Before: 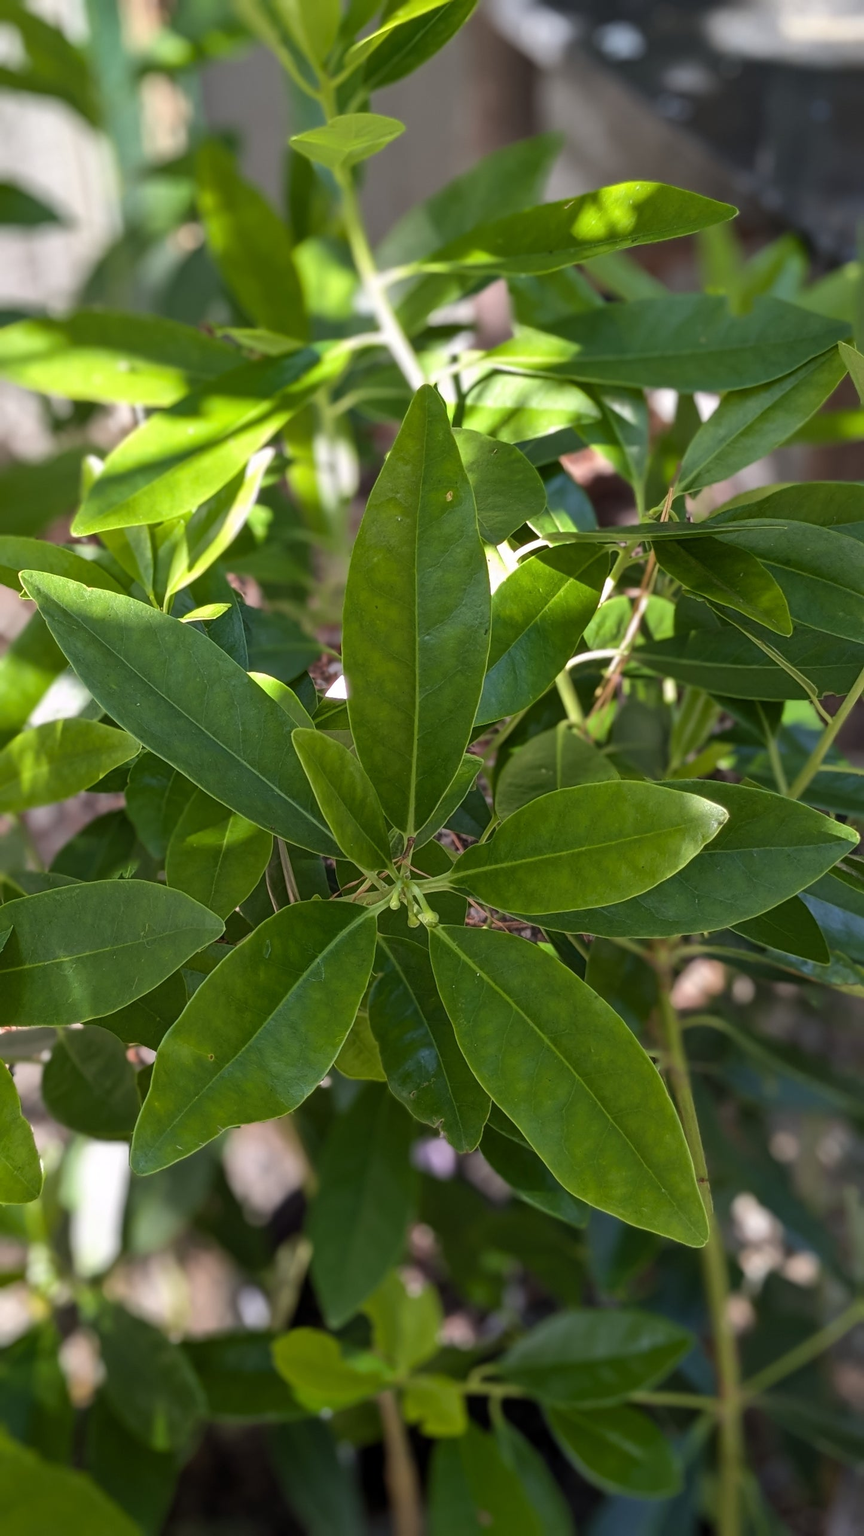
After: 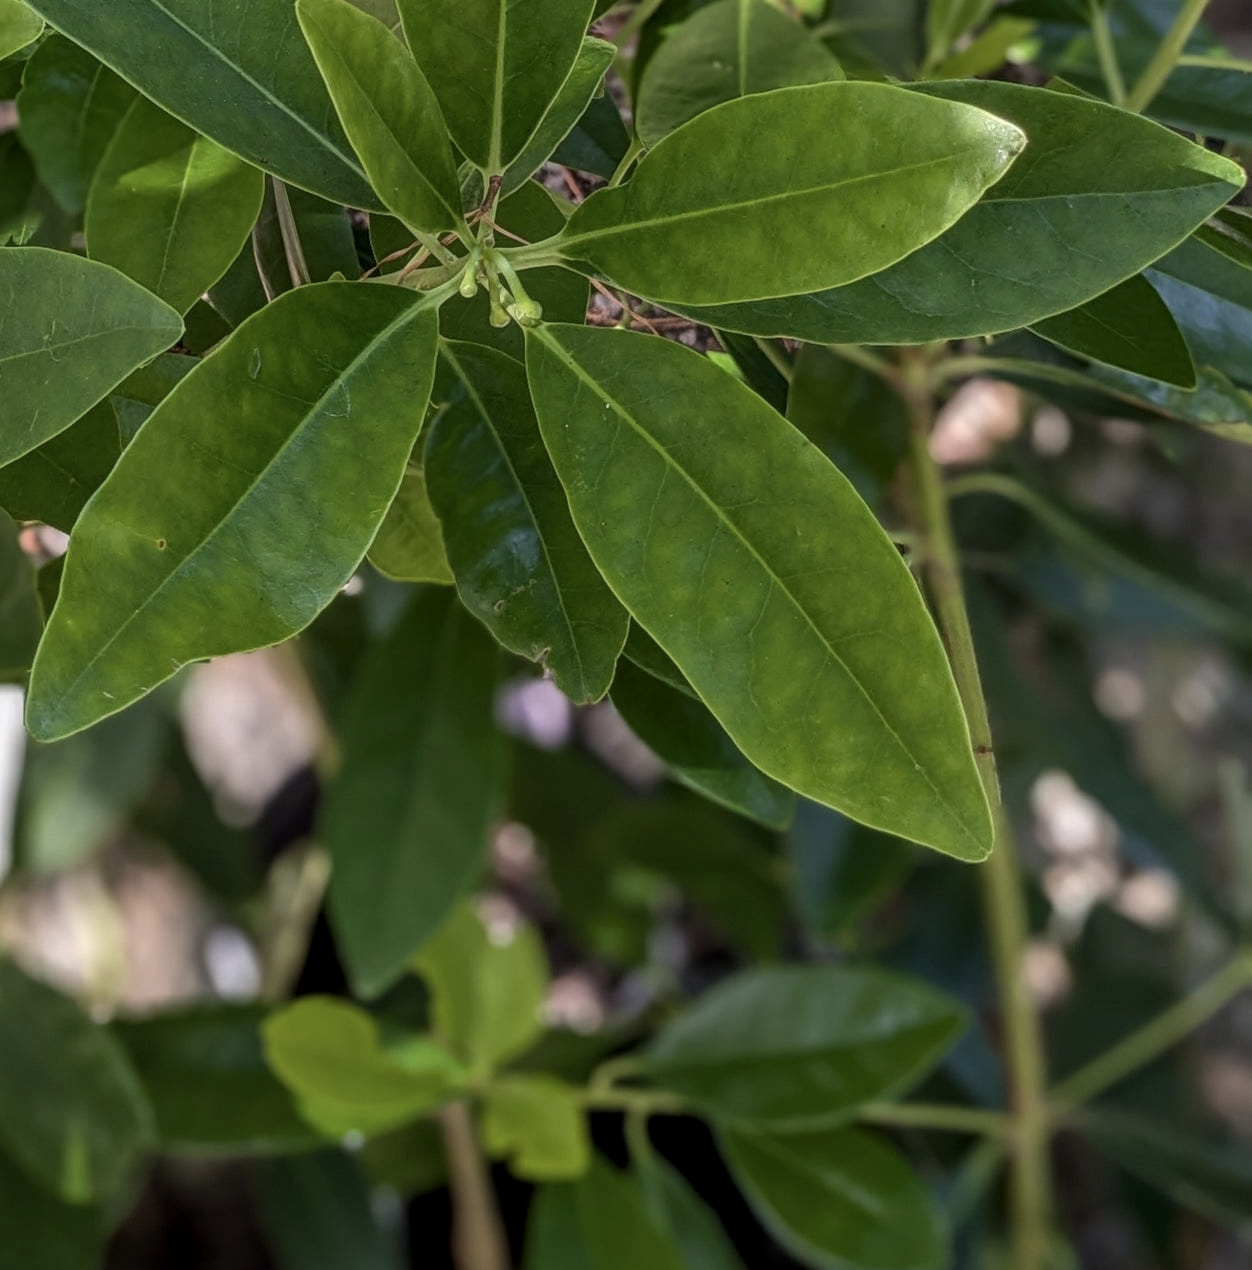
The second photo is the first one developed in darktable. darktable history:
local contrast: highlights 0%, shadows 2%, detail 134%
color correction: highlights b* -0.012, saturation 0.874
crop and rotate: left 13.291%, top 47.678%, bottom 2.868%
